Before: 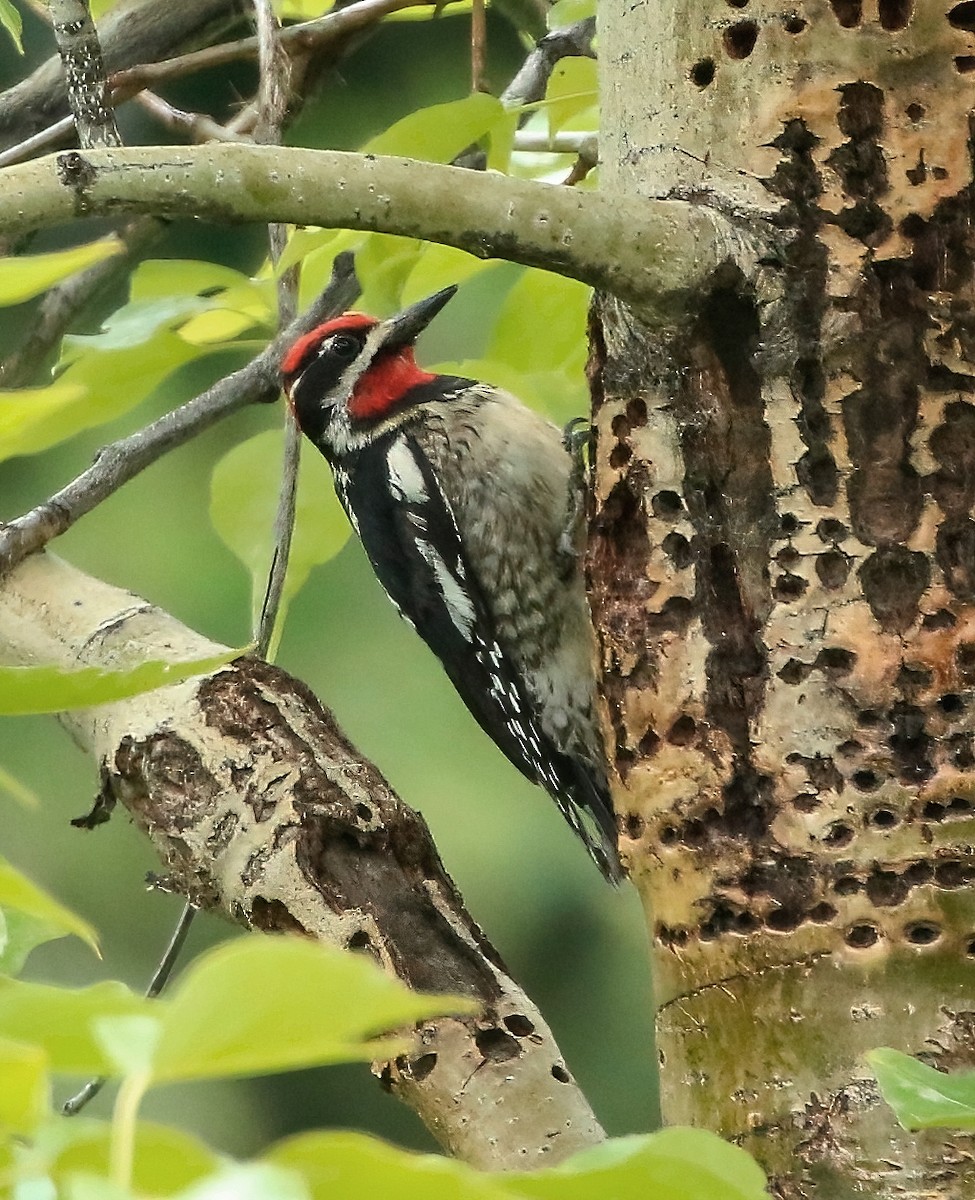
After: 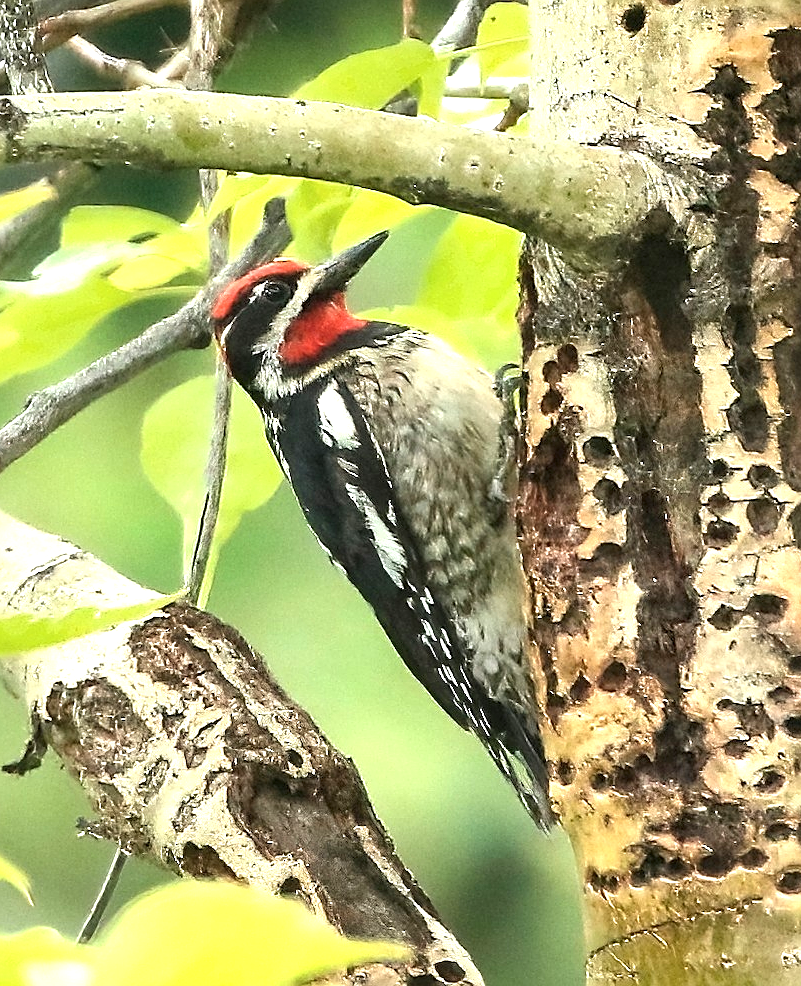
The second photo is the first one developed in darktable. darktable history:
crop and rotate: left 7.196%, top 4.574%, right 10.605%, bottom 13.178%
exposure: black level correction 0, exposure 1.1 EV, compensate highlight preservation false
white balance: red 1, blue 1
sharpen: on, module defaults
